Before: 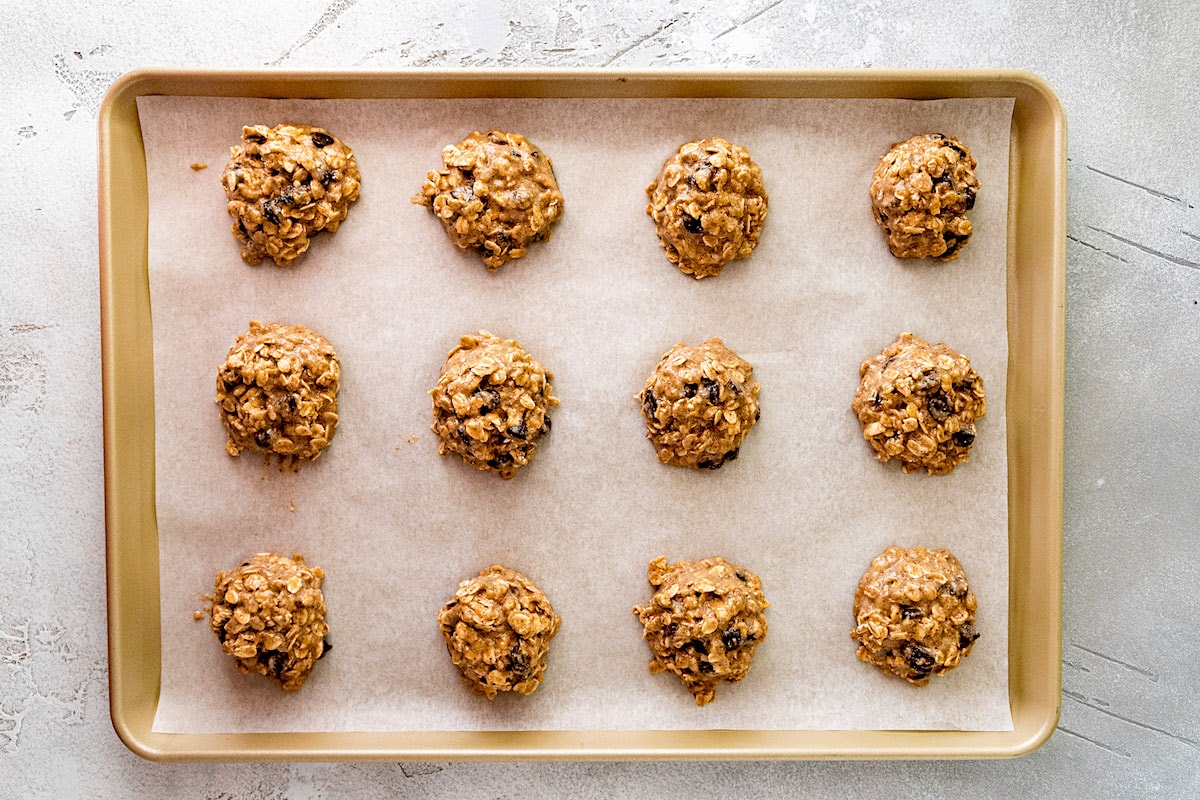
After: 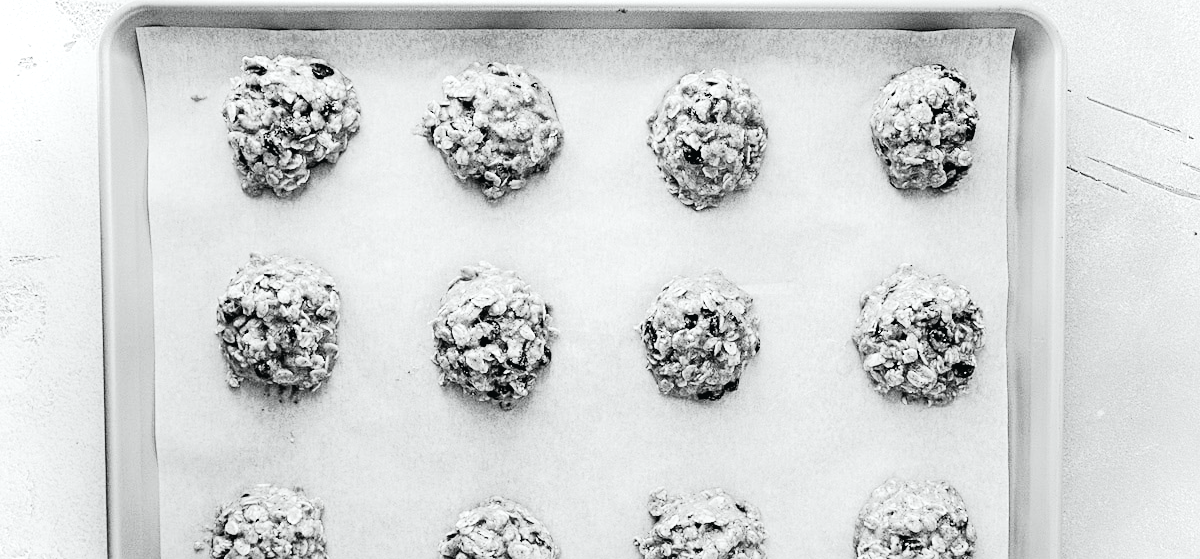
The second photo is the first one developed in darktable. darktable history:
exposure: black level correction 0, exposure 0.499 EV, compensate exposure bias true, compensate highlight preservation false
crop and rotate: top 8.651%, bottom 21.441%
tone curve: curves: ch0 [(0, 0.015) (0.037, 0.022) (0.131, 0.116) (0.316, 0.345) (0.49, 0.615) (0.677, 0.82) (0.813, 0.891) (1, 0.955)]; ch1 [(0, 0) (0.366, 0.367) (0.475, 0.462) (0.494, 0.496) (0.504, 0.497) (0.554, 0.571) (0.618, 0.668) (1, 1)]; ch2 [(0, 0) (0.333, 0.346) (0.375, 0.375) (0.435, 0.424) (0.476, 0.492) (0.502, 0.499) (0.525, 0.522) (0.558, 0.575) (0.614, 0.656) (1, 1)], color space Lab, independent channels, preserve colors none
vignetting: fall-off start 91.36%, brightness 0.305, saturation -0.001, unbound false
shadows and highlights: shadows 25.91, highlights -25.34
sharpen: amount 0.205
contrast brightness saturation: saturation -0.981
